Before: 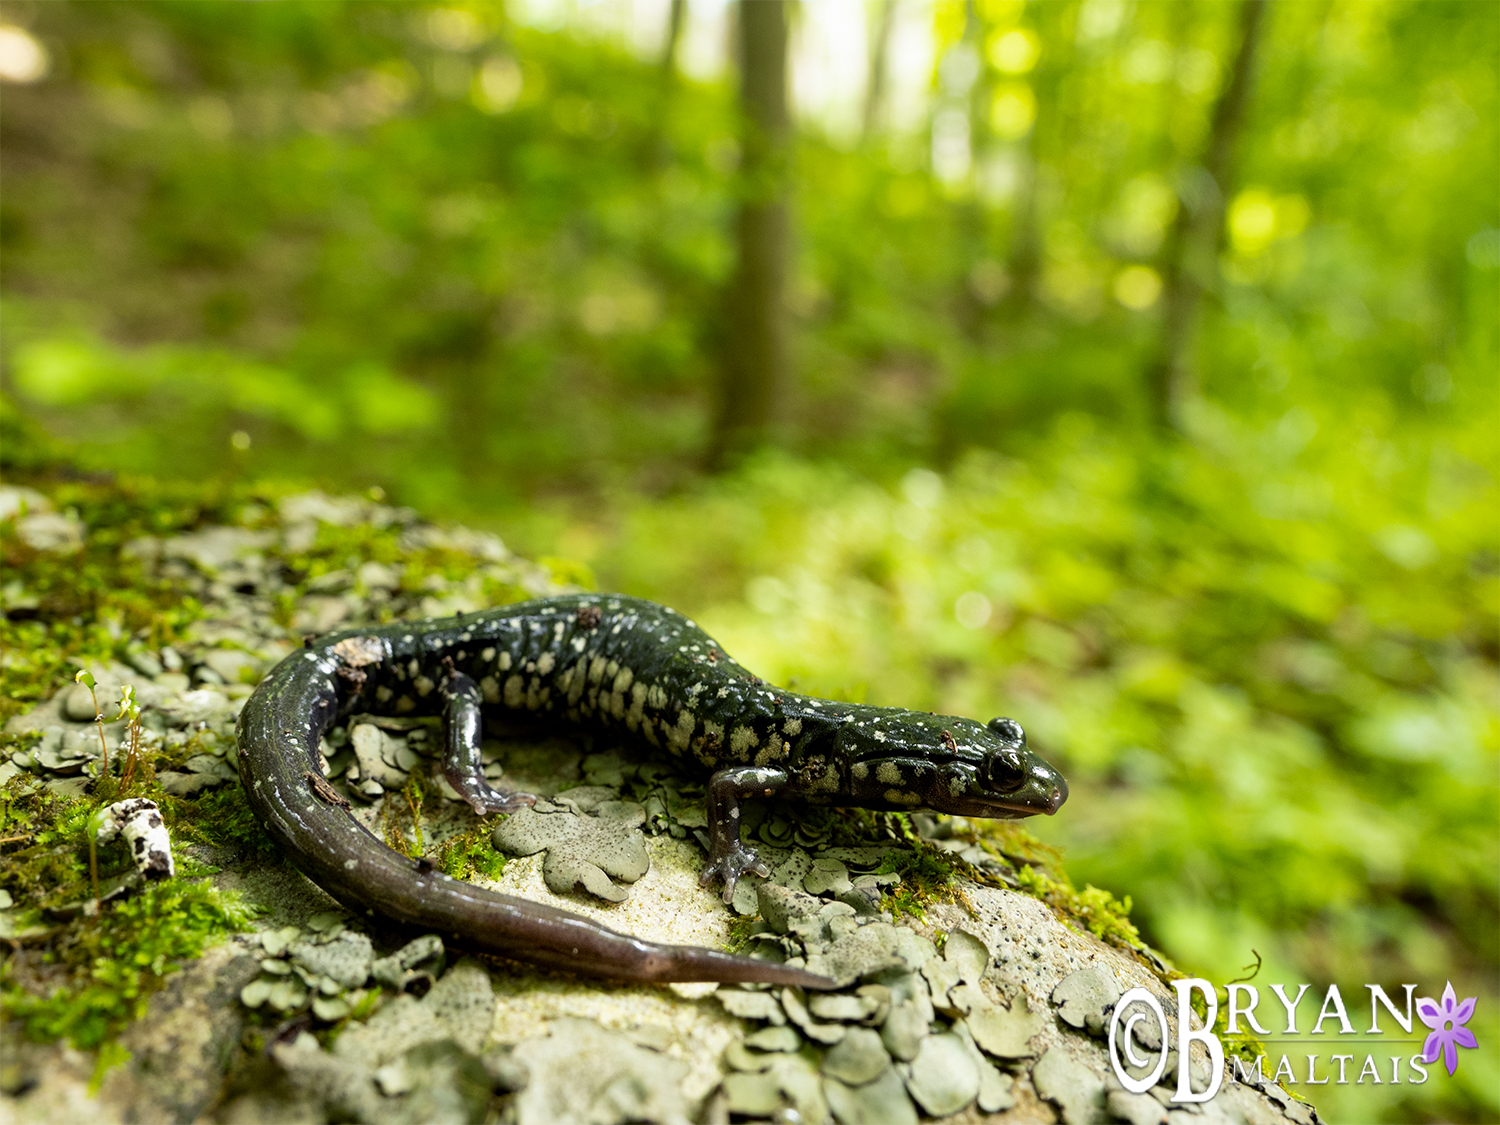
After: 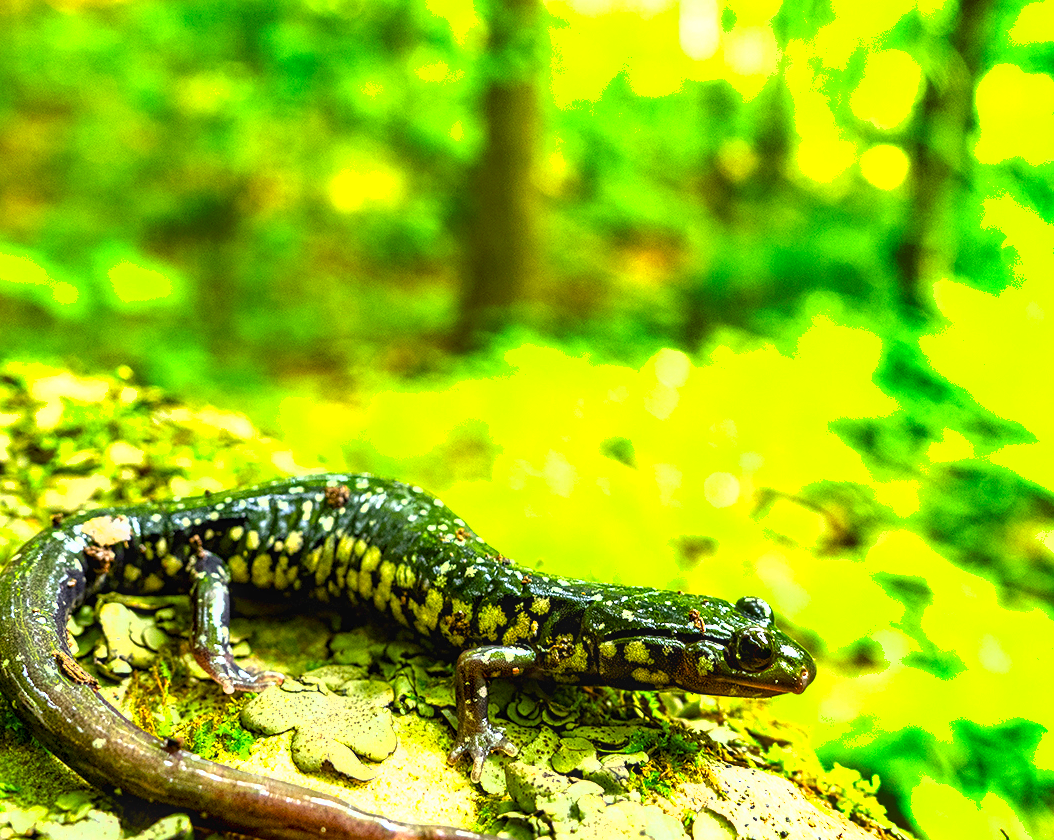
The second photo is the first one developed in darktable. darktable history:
crop and rotate: left 16.816%, top 10.82%, right 12.866%, bottom 14.474%
local contrast: on, module defaults
sharpen: amount 0.216
shadows and highlights: shadows 12.82, white point adjustment 1.23, soften with gaussian
color balance rgb: power › hue 71.21°, perceptual saturation grading › global saturation 29.847%
contrast brightness saturation: saturation 0.517
exposure: black level correction 0, exposure 1.495 EV, compensate highlight preservation false
